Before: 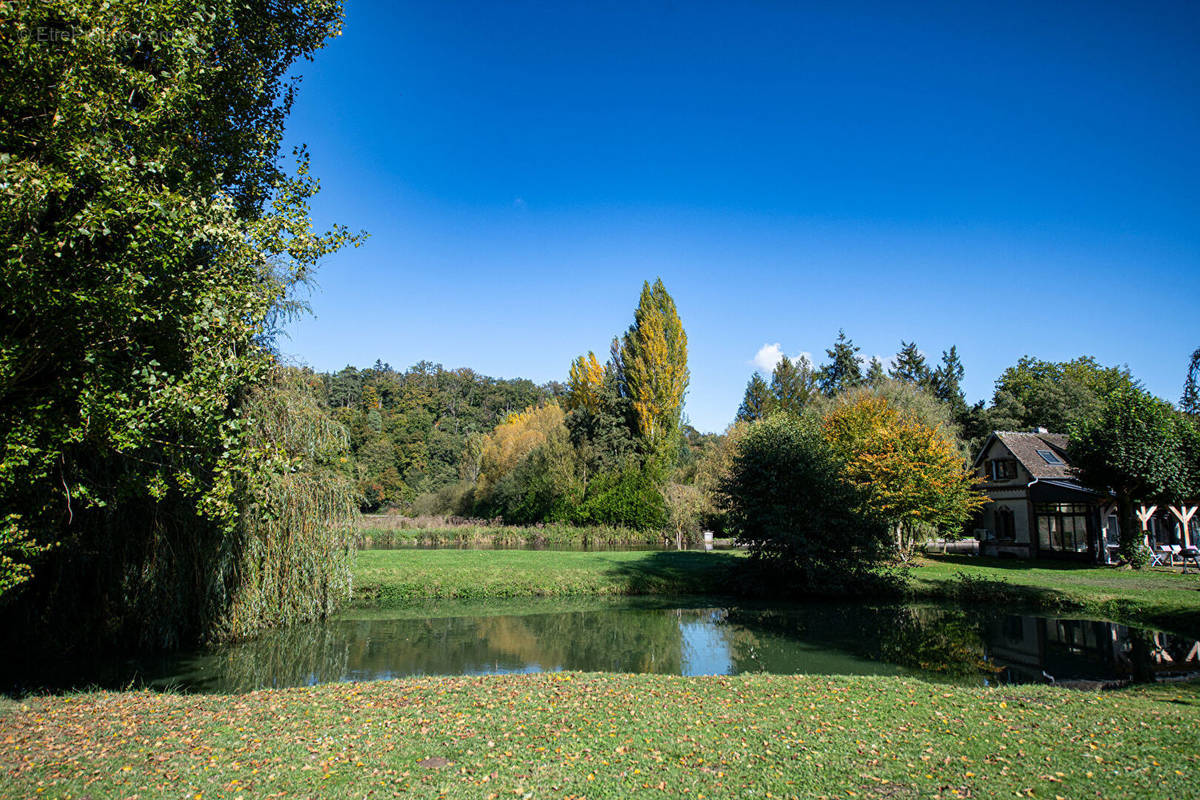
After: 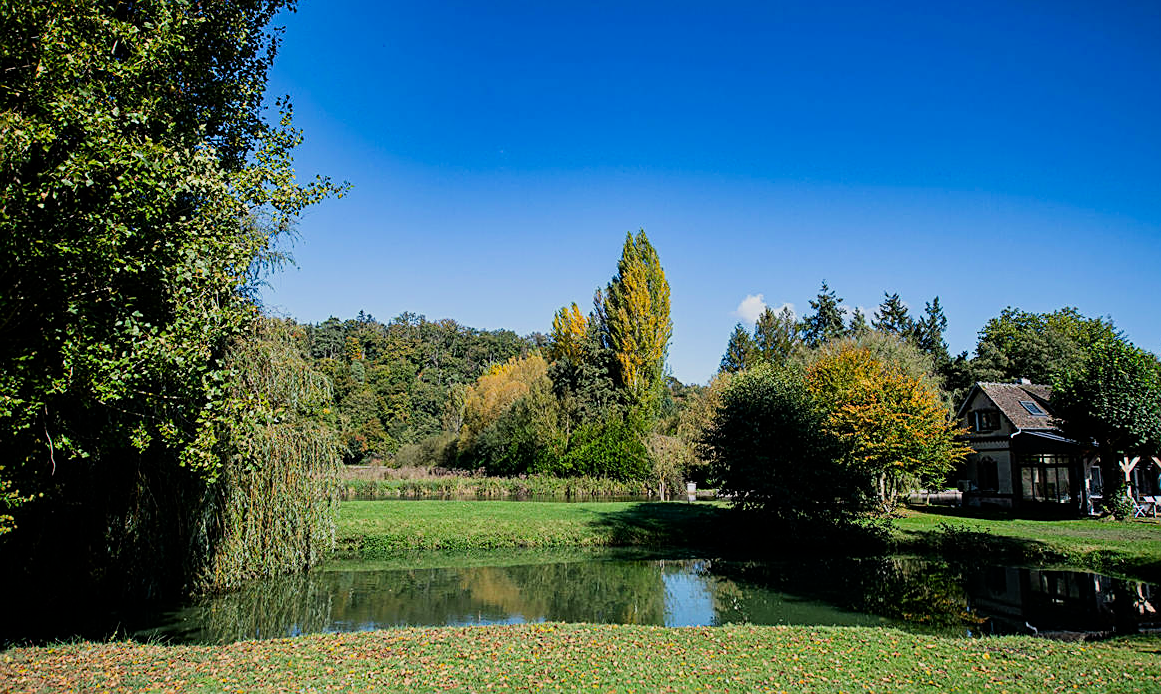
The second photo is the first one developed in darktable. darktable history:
crop: left 1.431%, top 6.157%, right 1.744%, bottom 7.023%
contrast brightness saturation: contrast 0.084, saturation 0.2
filmic rgb: black relative exposure -7.98 EV, white relative exposure 4 EV, hardness 4.16
sharpen: on, module defaults
